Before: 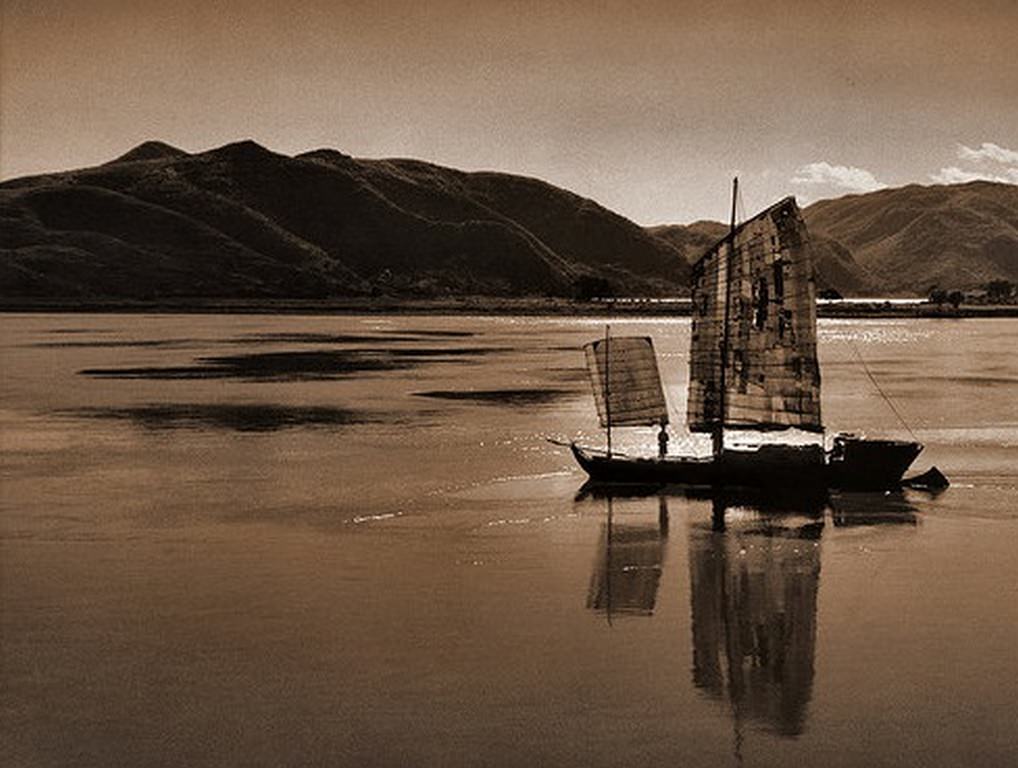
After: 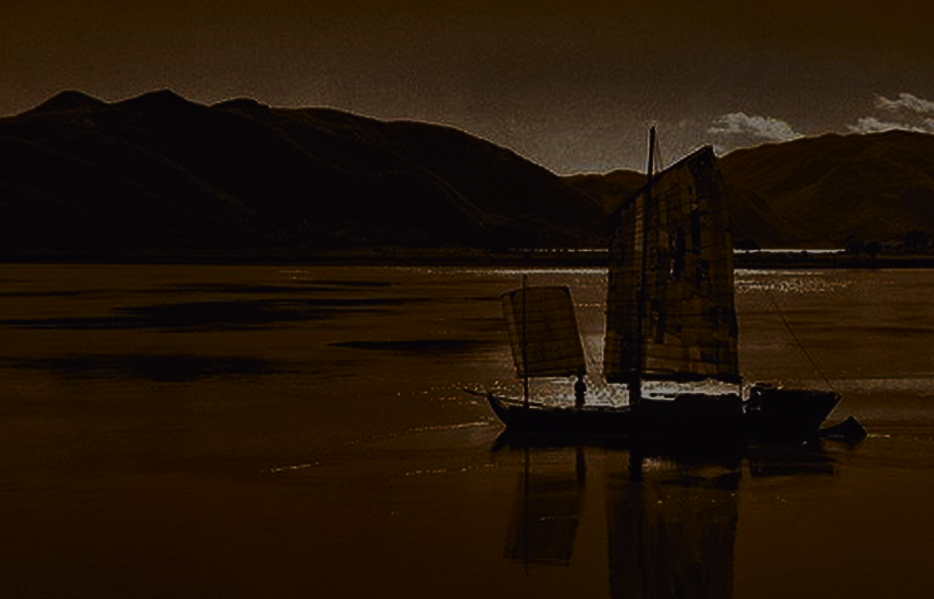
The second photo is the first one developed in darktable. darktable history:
base curve: curves: ch0 [(0, 0) (0.073, 0.04) (0.157, 0.139) (0.492, 0.492) (0.758, 0.758) (1, 1)], preserve colors none
exposure: exposure -2.433 EV, compensate exposure bias true, compensate highlight preservation false
haze removal: compatibility mode true, adaptive false
crop: left 8.228%, top 6.554%, bottom 15.372%
contrast brightness saturation: contrast 0.227, brightness 0.115, saturation 0.286
tone curve: curves: ch0 [(0, 0.011) (0.139, 0.106) (0.295, 0.271) (0.499, 0.523) (0.739, 0.782) (0.857, 0.879) (1, 0.967)]; ch1 [(0, 0) (0.272, 0.249) (0.39, 0.379) (0.469, 0.456) (0.495, 0.497) (0.524, 0.53) (0.588, 0.62) (0.725, 0.779) (1, 1)]; ch2 [(0, 0) (0.125, 0.089) (0.35, 0.317) (0.437, 0.42) (0.502, 0.499) (0.533, 0.553) (0.599, 0.638) (1, 1)], color space Lab, independent channels, preserve colors none
